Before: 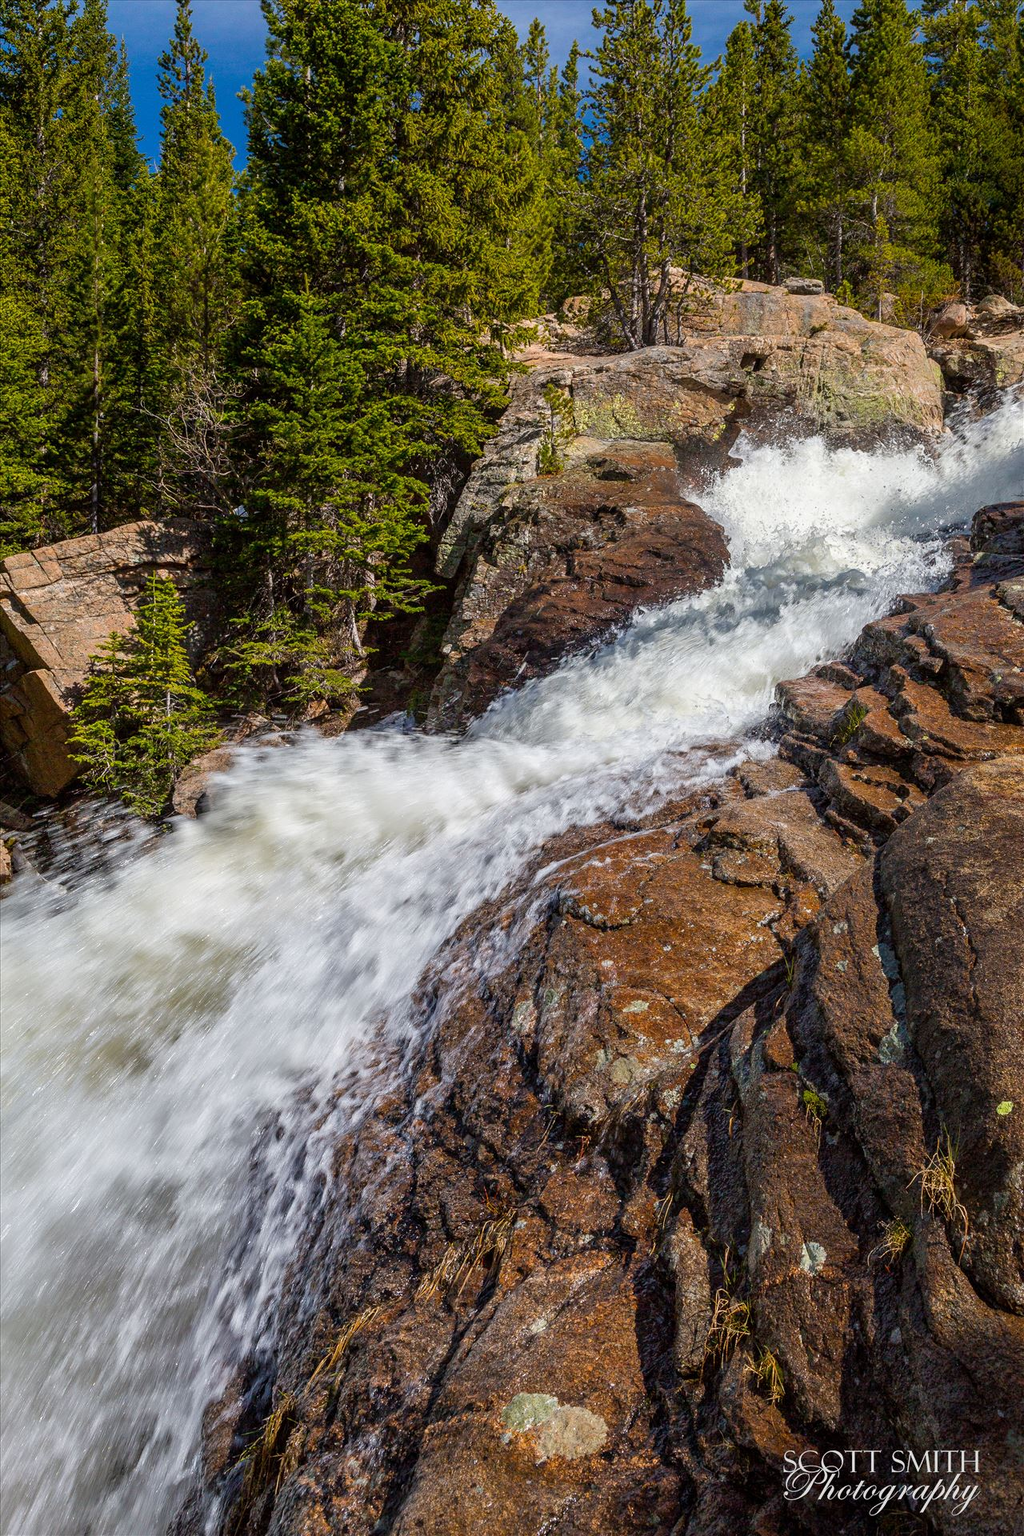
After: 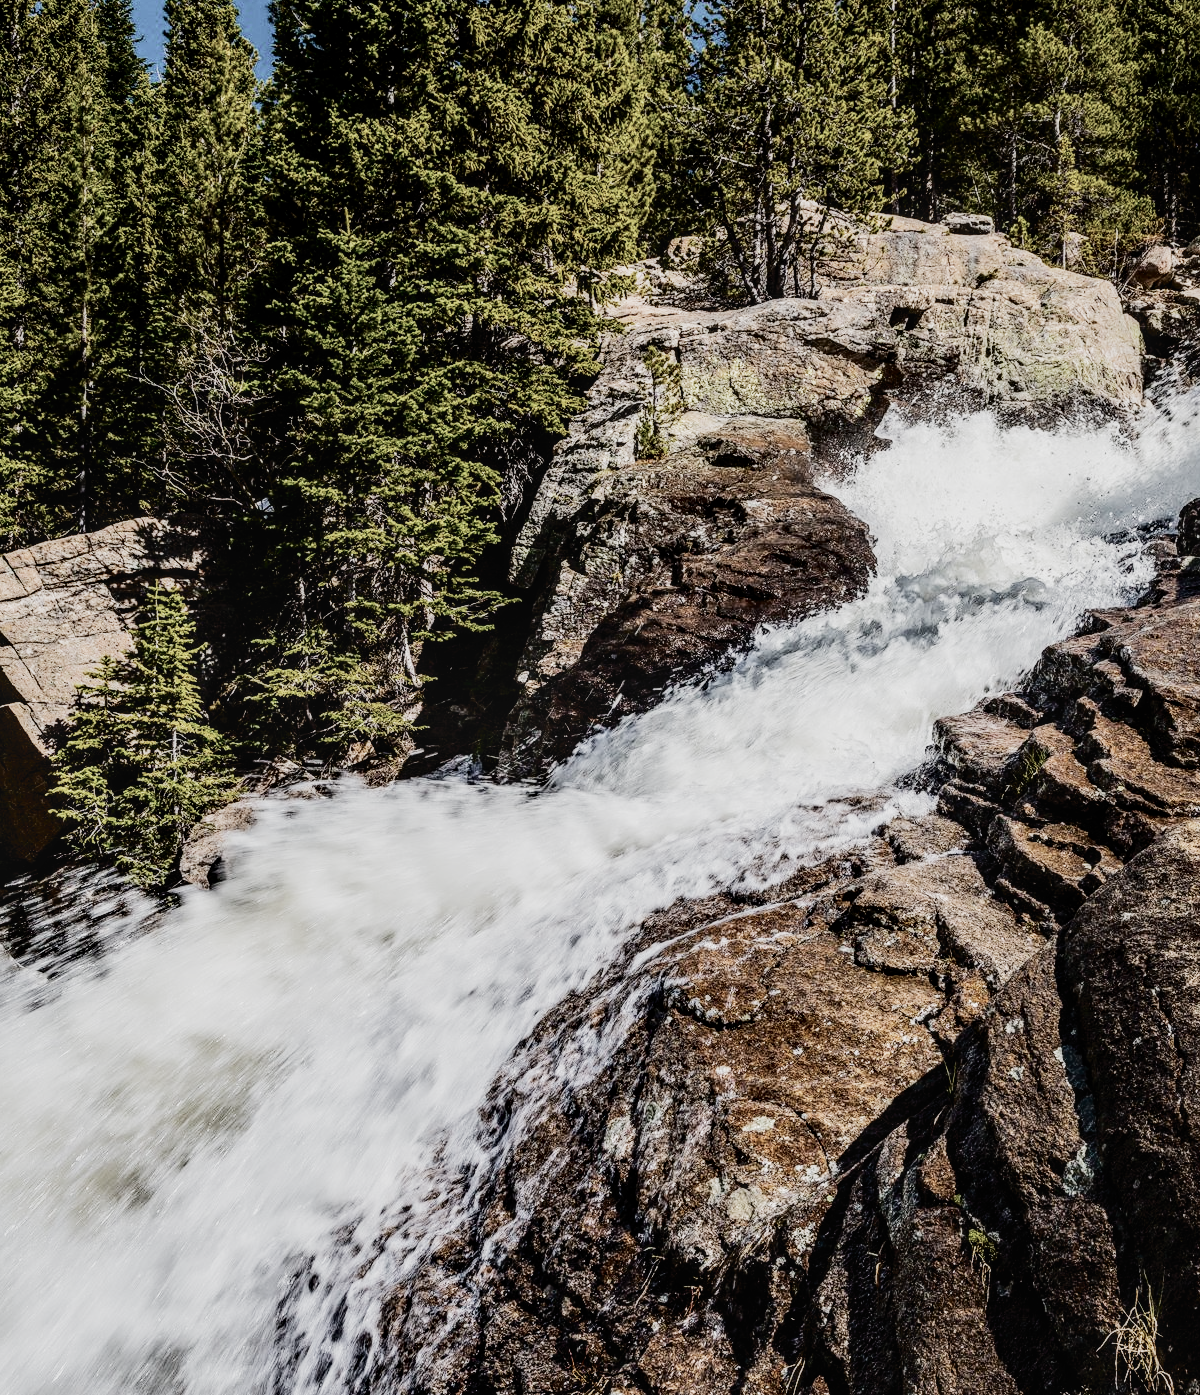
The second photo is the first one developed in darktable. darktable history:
local contrast: on, module defaults
filmic rgb: black relative exposure -7.65 EV, white relative exposure 4.56 EV, hardness 3.61, add noise in highlights 0, preserve chrominance no, color science v3 (2019), use custom middle-gray values true, contrast in highlights soft
crop: left 2.834%, top 6.996%, right 3.381%, bottom 20.324%
tone equalizer: -8 EV -0.721 EV, -7 EV -0.694 EV, -6 EV -0.597 EV, -5 EV -0.404 EV, -3 EV 0.388 EV, -2 EV 0.6 EV, -1 EV 0.682 EV, +0 EV 0.766 EV, edges refinement/feathering 500, mask exposure compensation -1.57 EV, preserve details no
color correction: highlights b* 0.019, saturation 0.593
tone curve: curves: ch0 [(0, 0) (0.003, 0.002) (0.011, 0.006) (0.025, 0.012) (0.044, 0.021) (0.069, 0.027) (0.1, 0.035) (0.136, 0.06) (0.177, 0.108) (0.224, 0.173) (0.277, 0.26) (0.335, 0.353) (0.399, 0.453) (0.468, 0.555) (0.543, 0.641) (0.623, 0.724) (0.709, 0.792) (0.801, 0.857) (0.898, 0.918) (1, 1)], color space Lab, independent channels, preserve colors none
